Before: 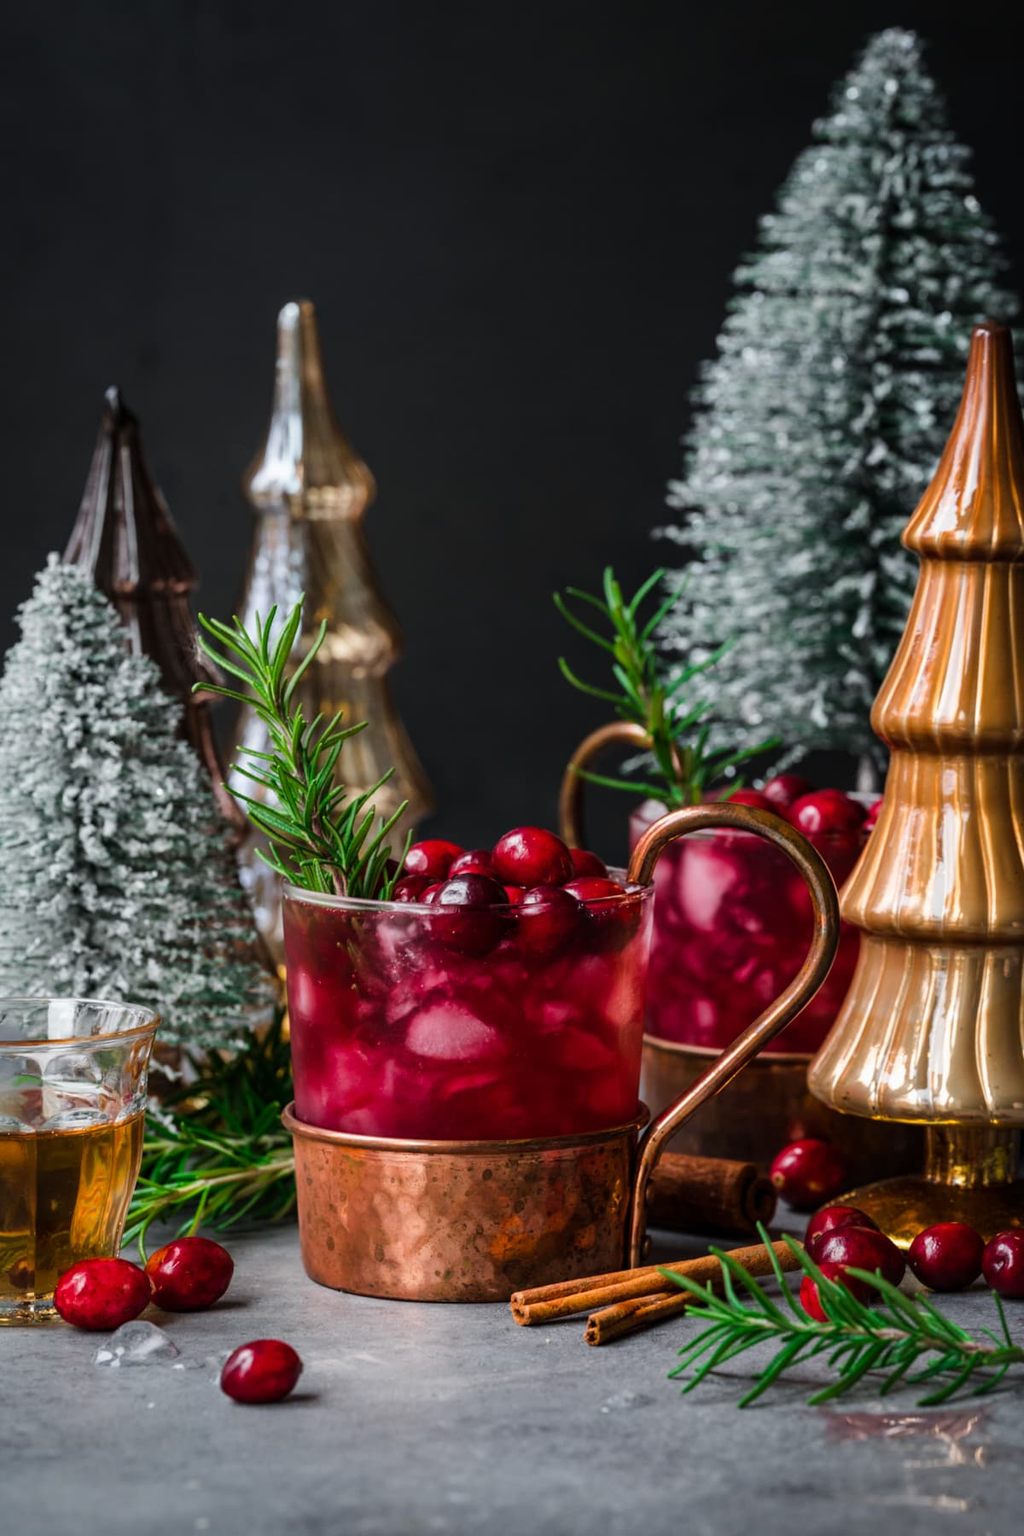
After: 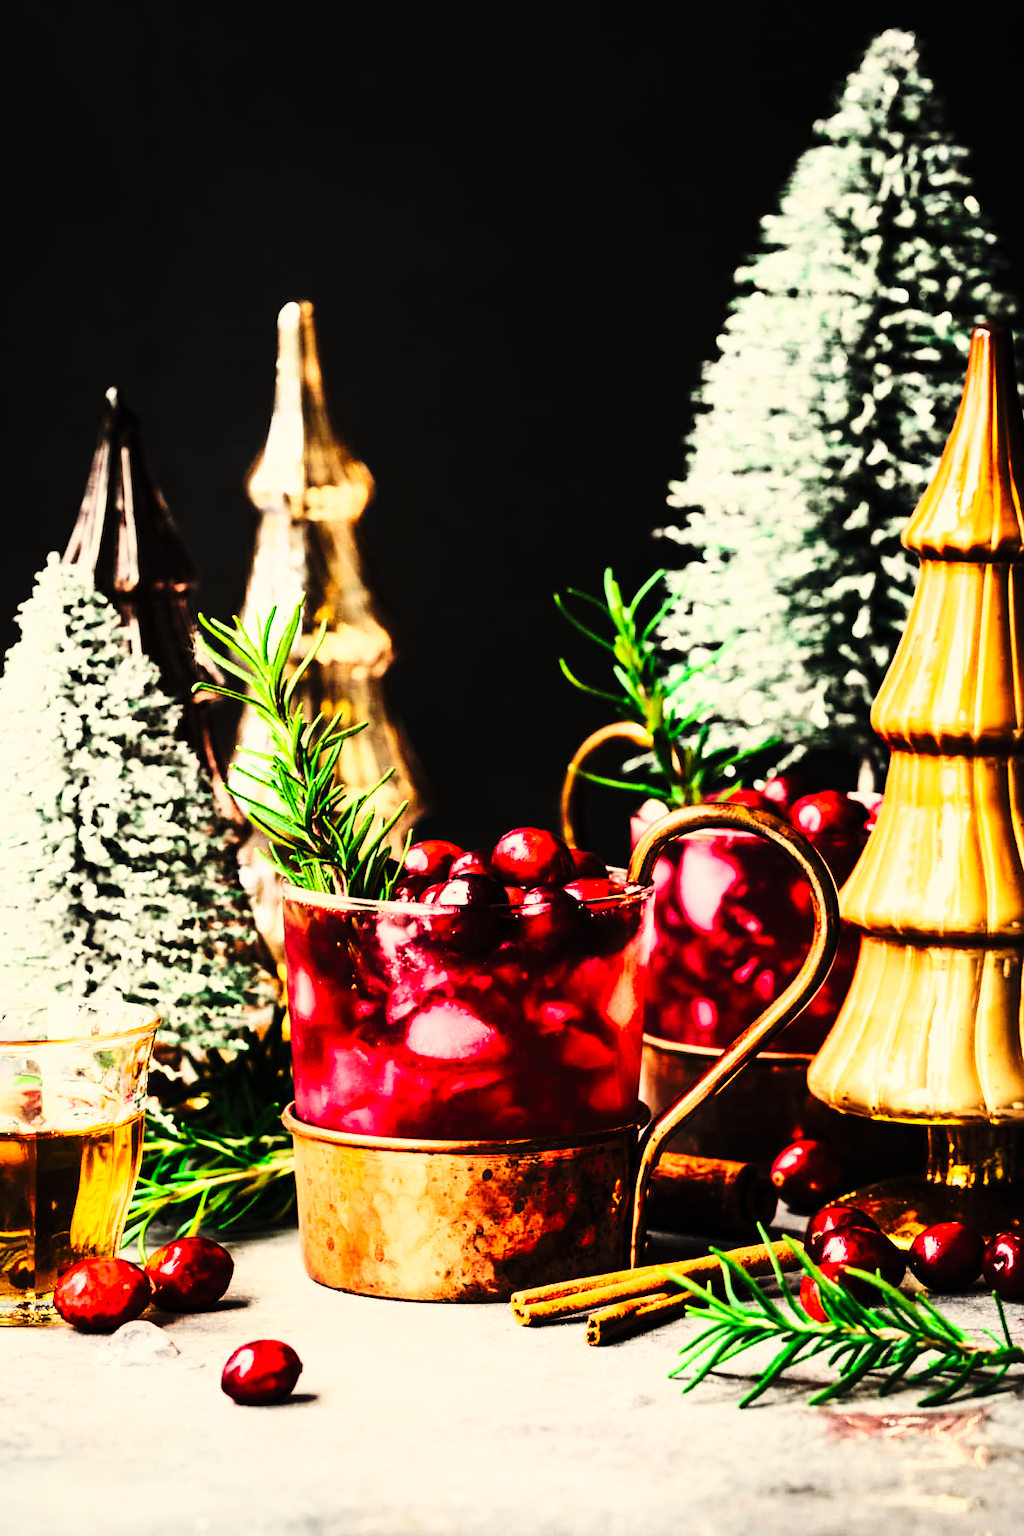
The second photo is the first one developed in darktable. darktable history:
base curve: curves: ch0 [(0, 0) (0.036, 0.025) (0.121, 0.166) (0.206, 0.329) (0.605, 0.79) (1, 1)], preserve colors none
white balance: red 1.123, blue 0.83
rgb curve: curves: ch0 [(0, 0) (0.21, 0.15) (0.24, 0.21) (0.5, 0.75) (0.75, 0.96) (0.89, 0.99) (1, 1)]; ch1 [(0, 0.02) (0.21, 0.13) (0.25, 0.2) (0.5, 0.67) (0.75, 0.9) (0.89, 0.97) (1, 1)]; ch2 [(0, 0.02) (0.21, 0.13) (0.25, 0.2) (0.5, 0.67) (0.75, 0.9) (0.89, 0.97) (1, 1)], compensate middle gray true
contrast brightness saturation: contrast 0.2, brightness 0.16, saturation 0.22
